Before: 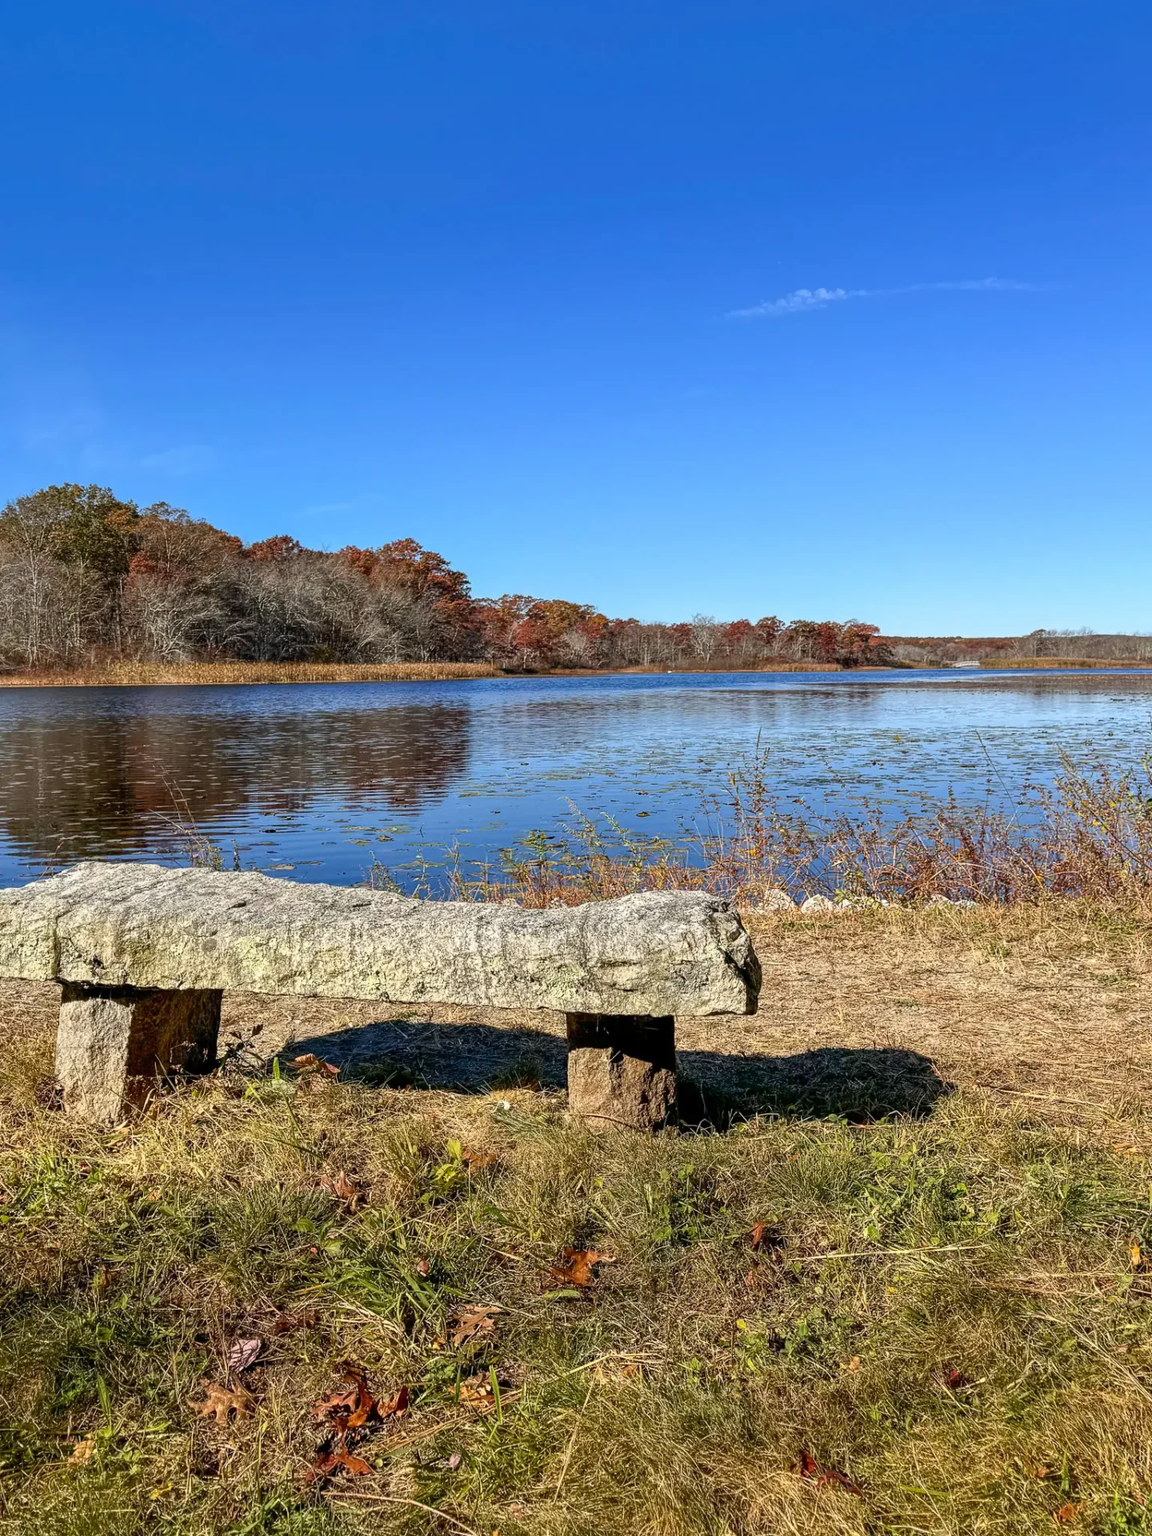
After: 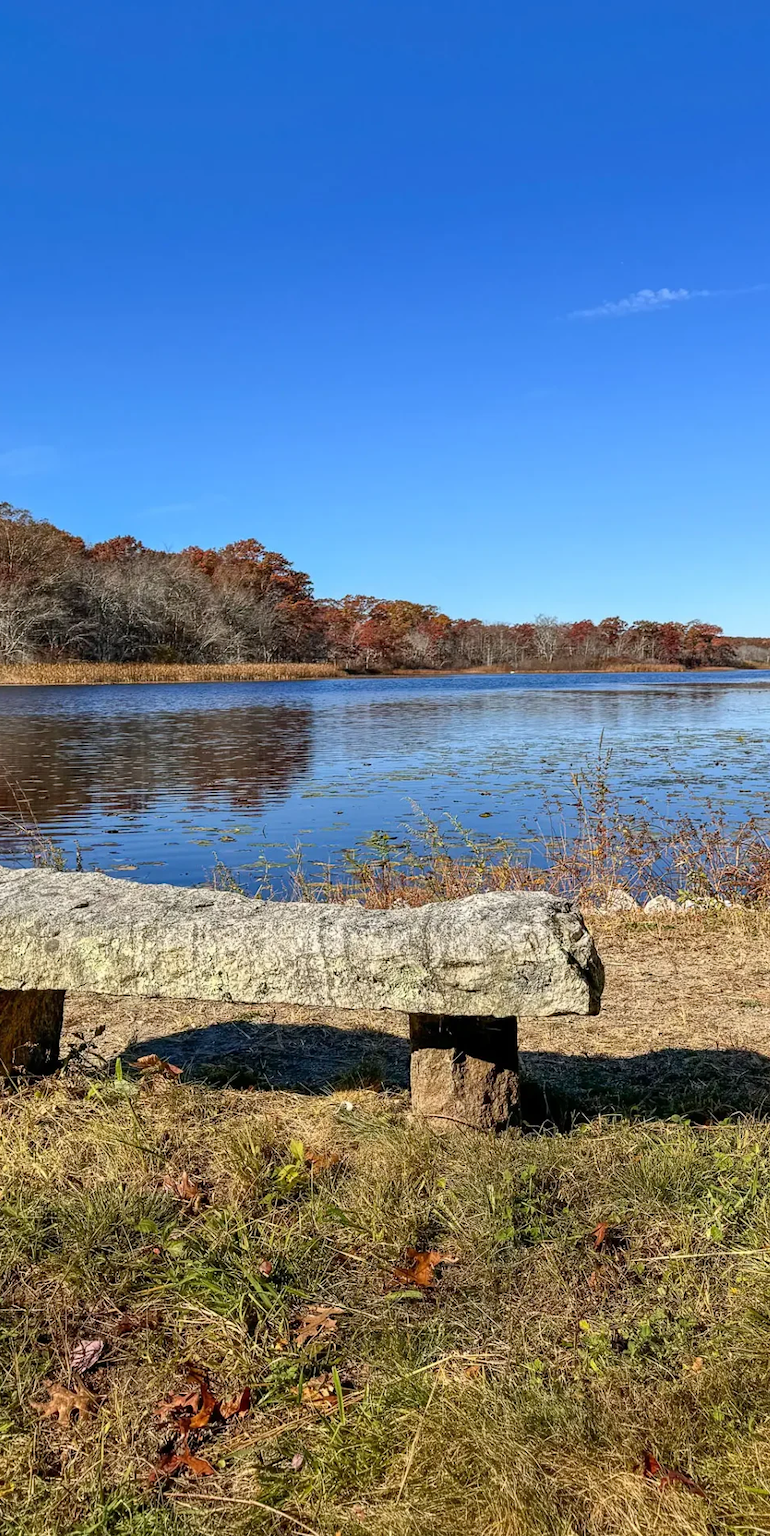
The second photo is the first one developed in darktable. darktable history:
crop and rotate: left 13.686%, right 19.504%
